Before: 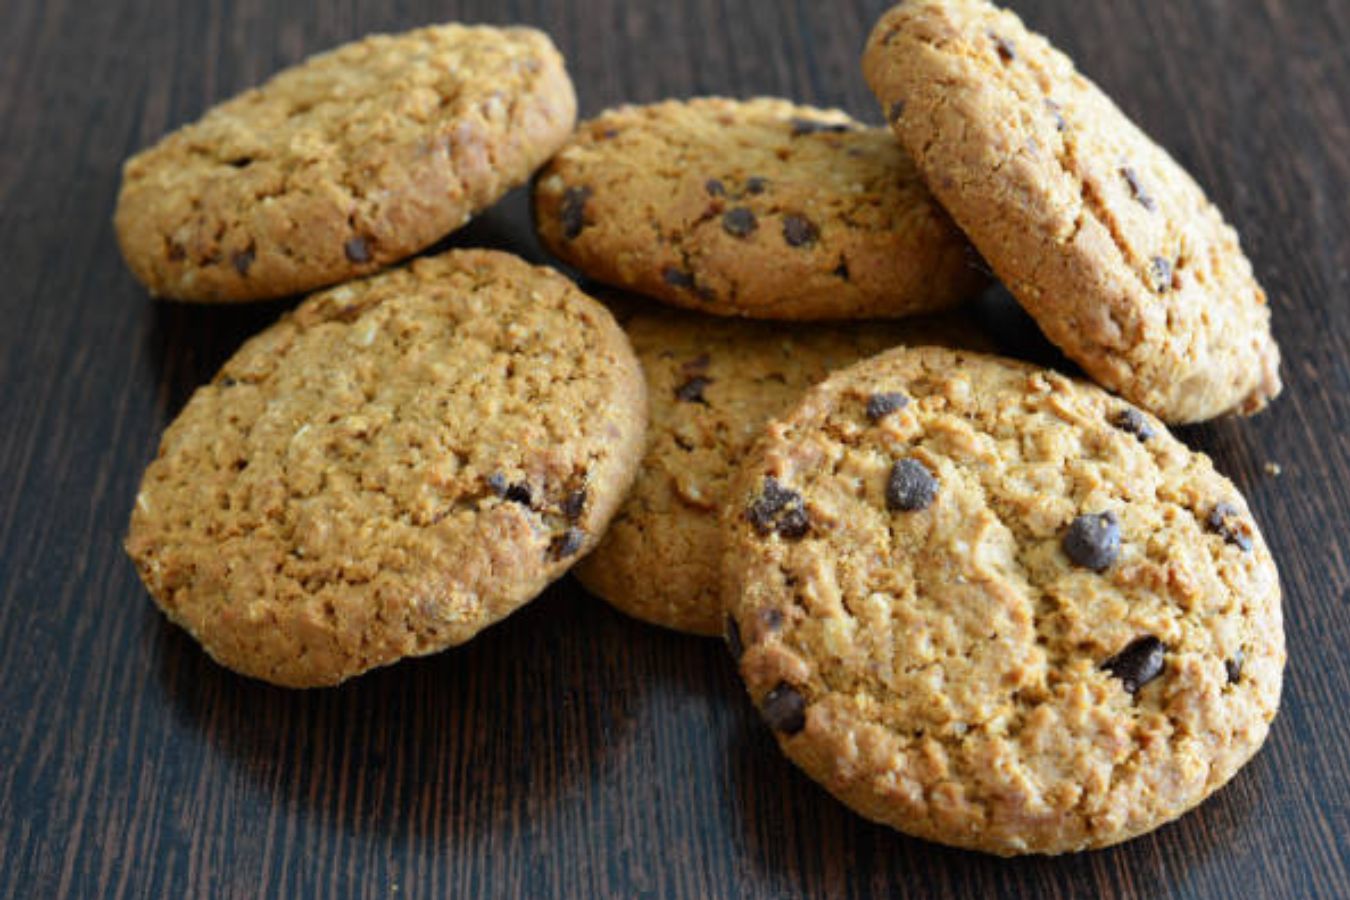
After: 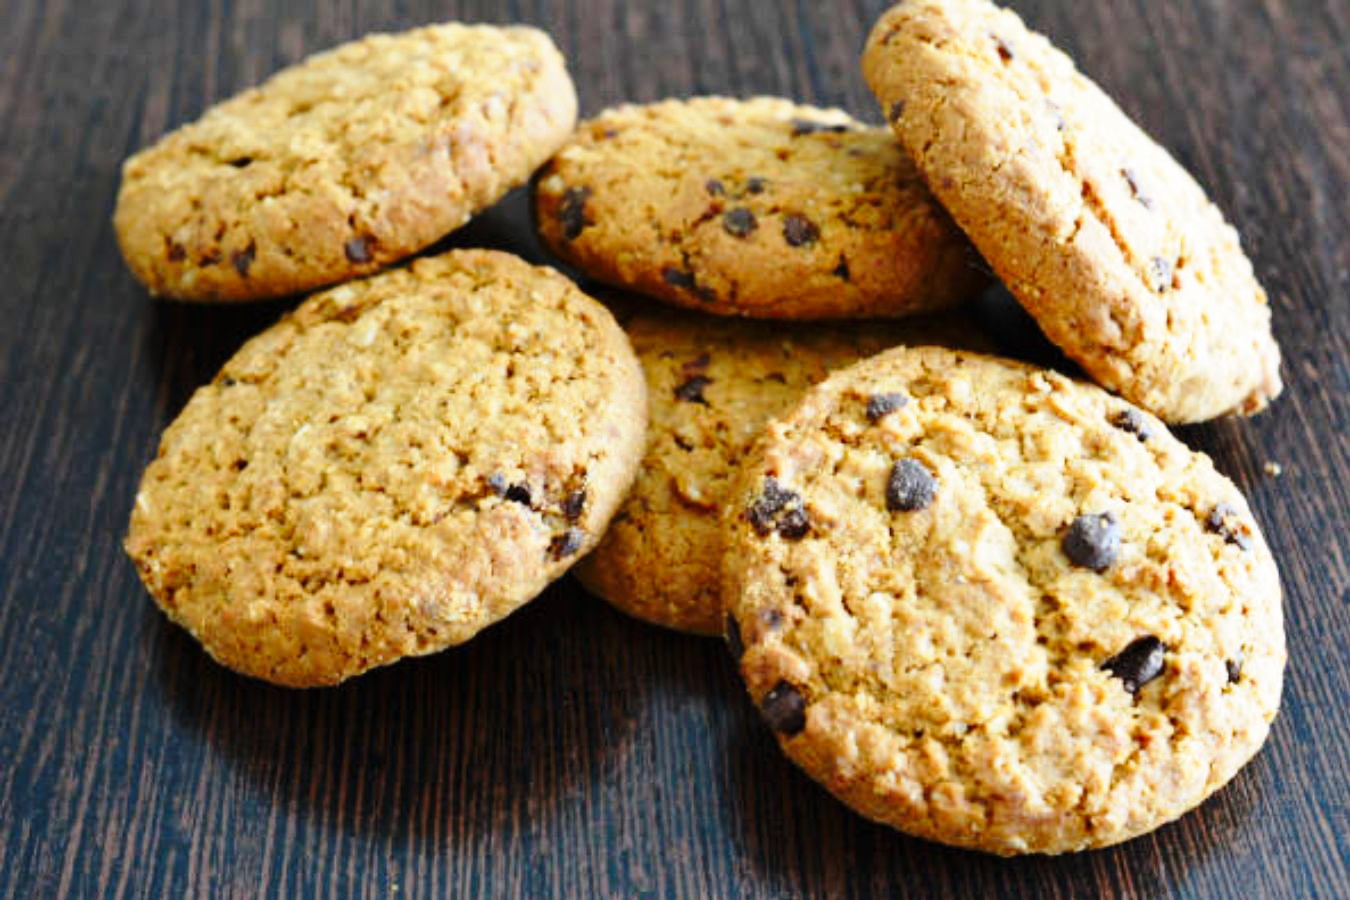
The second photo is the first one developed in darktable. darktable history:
exposure: compensate highlight preservation false
base curve: curves: ch0 [(0, 0) (0.028, 0.03) (0.121, 0.232) (0.46, 0.748) (0.859, 0.968) (1, 1)], preserve colors none
